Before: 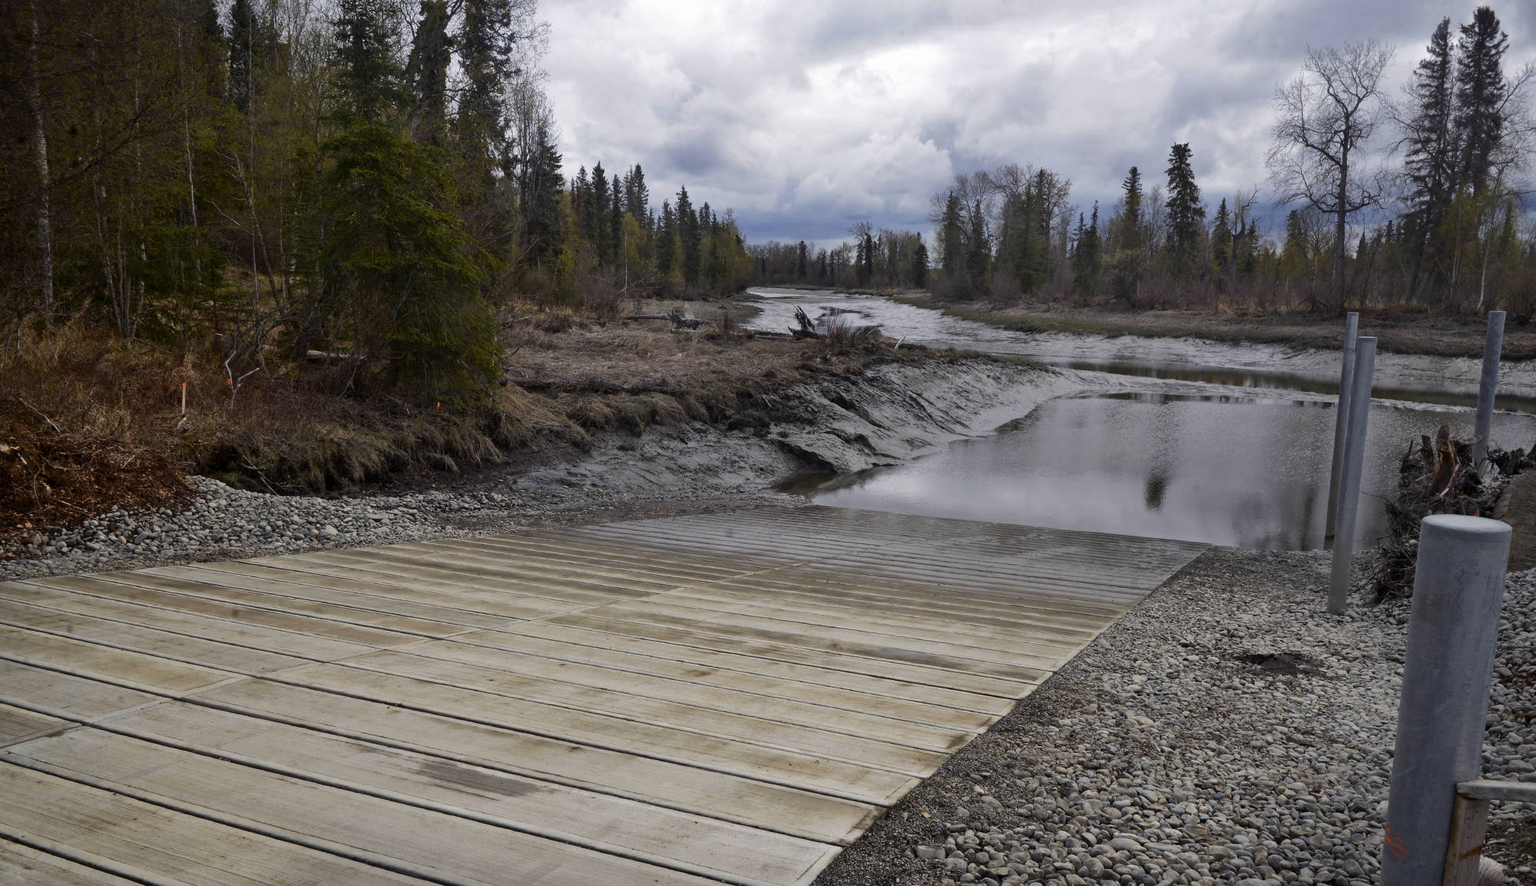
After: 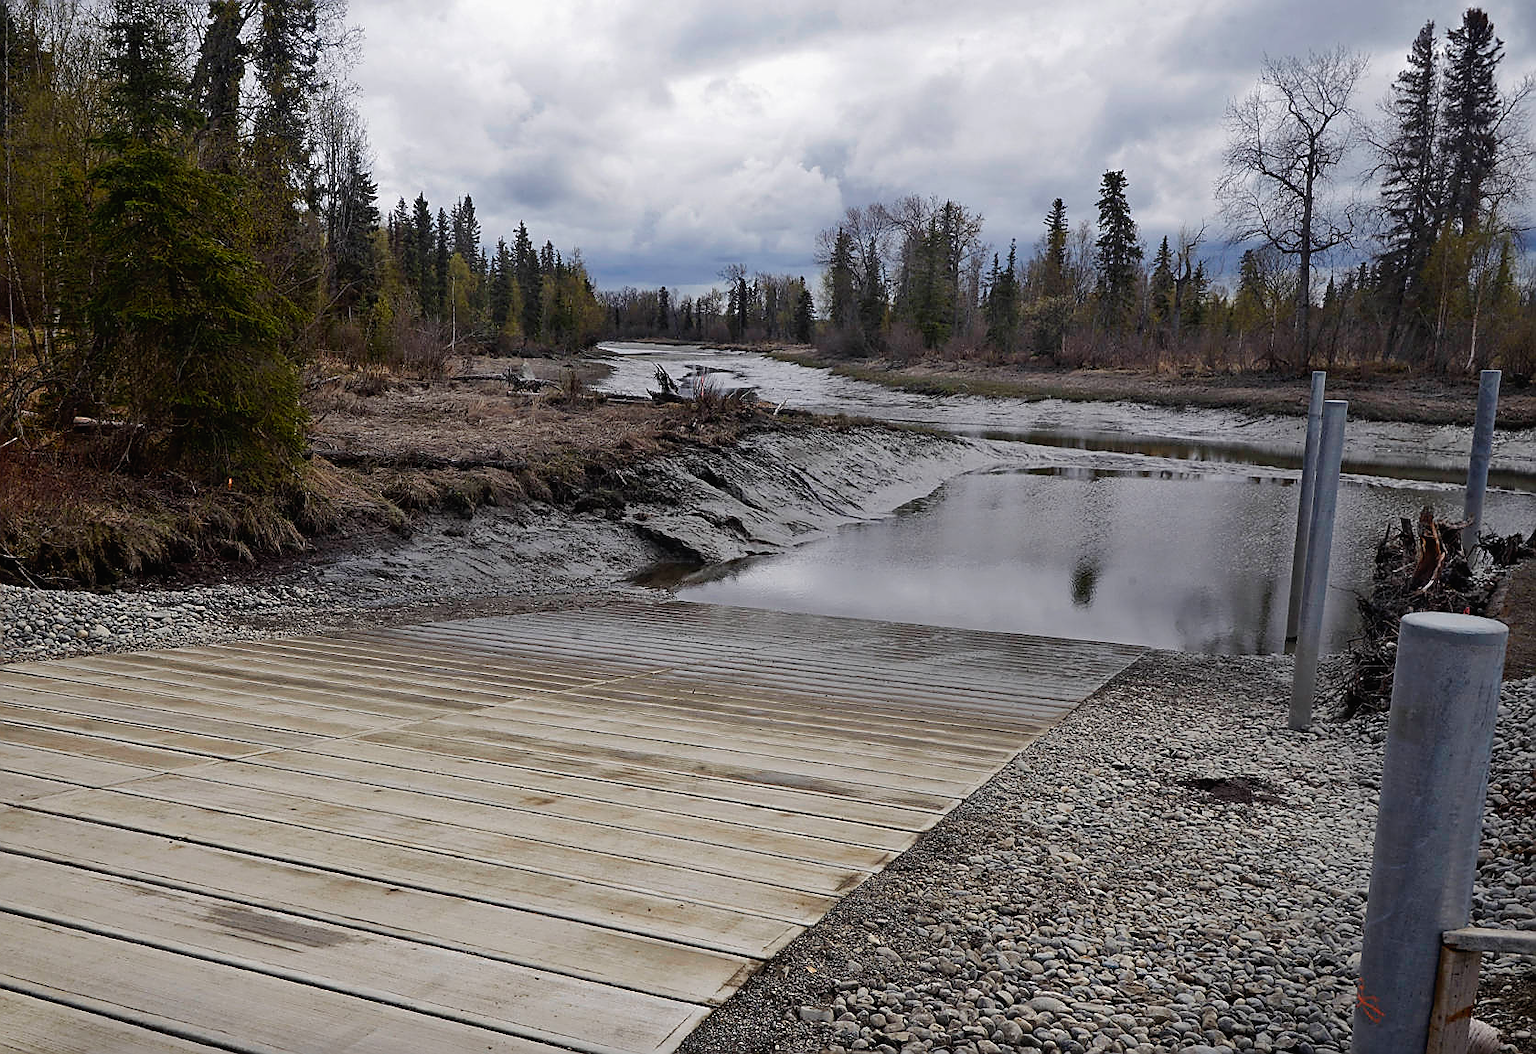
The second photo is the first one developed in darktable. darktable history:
sharpen: radius 1.395, amount 1.252, threshold 0.624
crop: left 15.979%
tone curve: curves: ch0 [(0, 0.012) (0.036, 0.035) (0.274, 0.288) (0.504, 0.536) (0.844, 0.84) (1, 0.983)]; ch1 [(0, 0) (0.389, 0.403) (0.462, 0.486) (0.499, 0.498) (0.511, 0.502) (0.536, 0.547) (0.579, 0.578) (0.626, 0.645) (0.749, 0.781) (1, 1)]; ch2 [(0, 0) (0.457, 0.486) (0.5, 0.5) (0.557, 0.561) (0.614, 0.622) (0.704, 0.732) (1, 1)], preserve colors none
